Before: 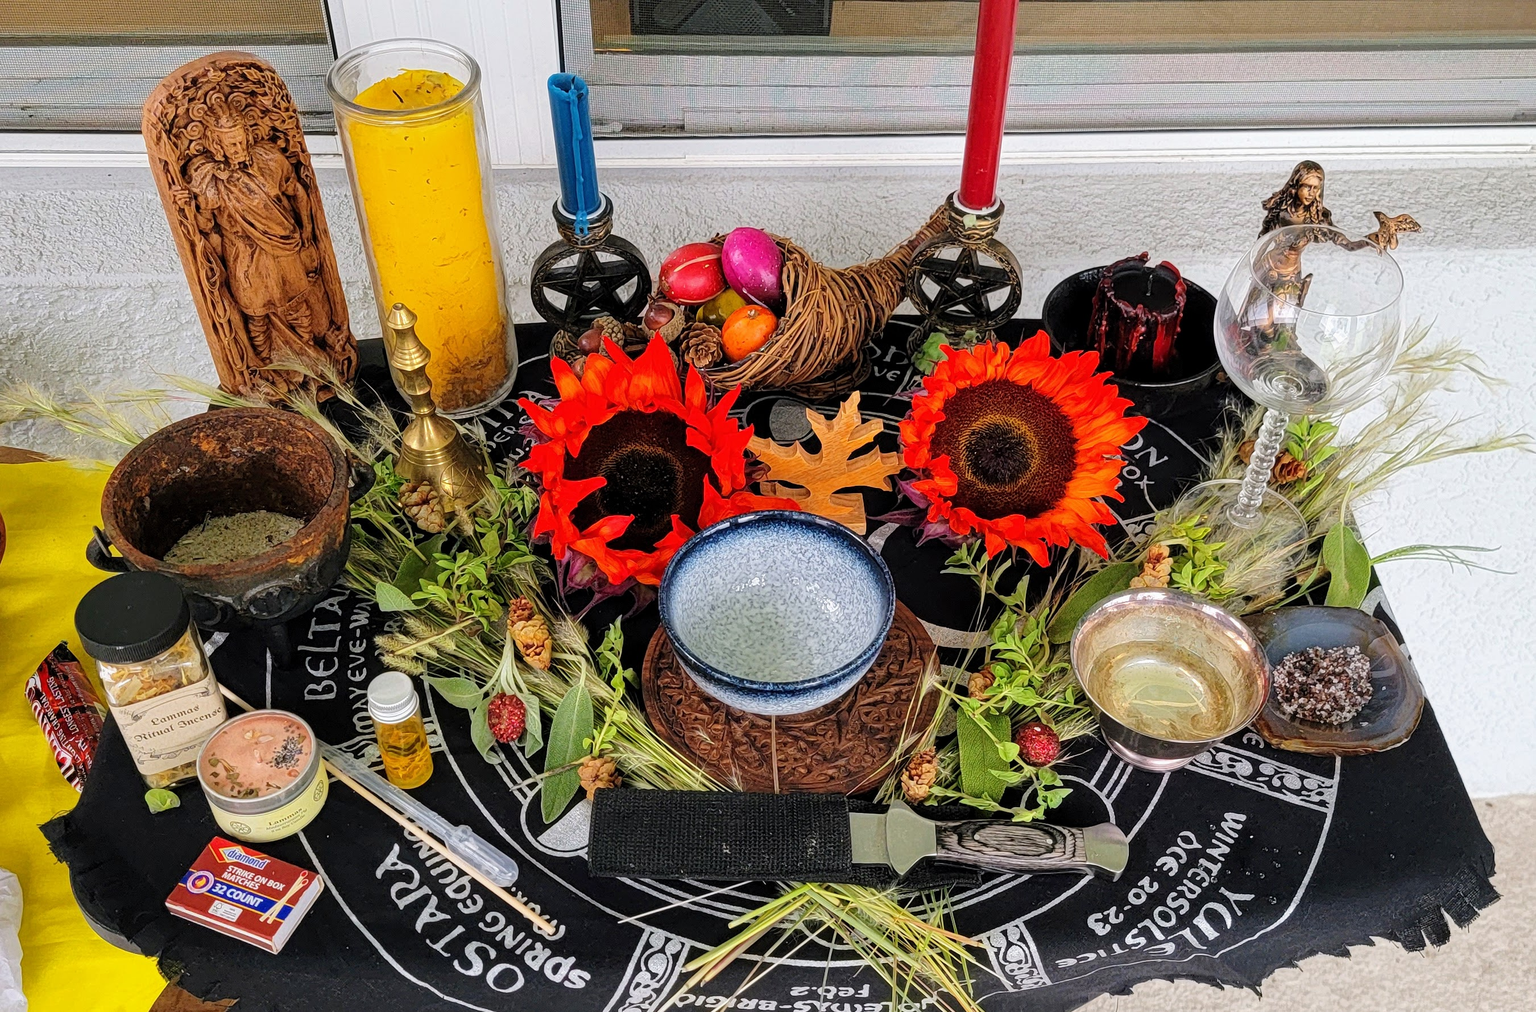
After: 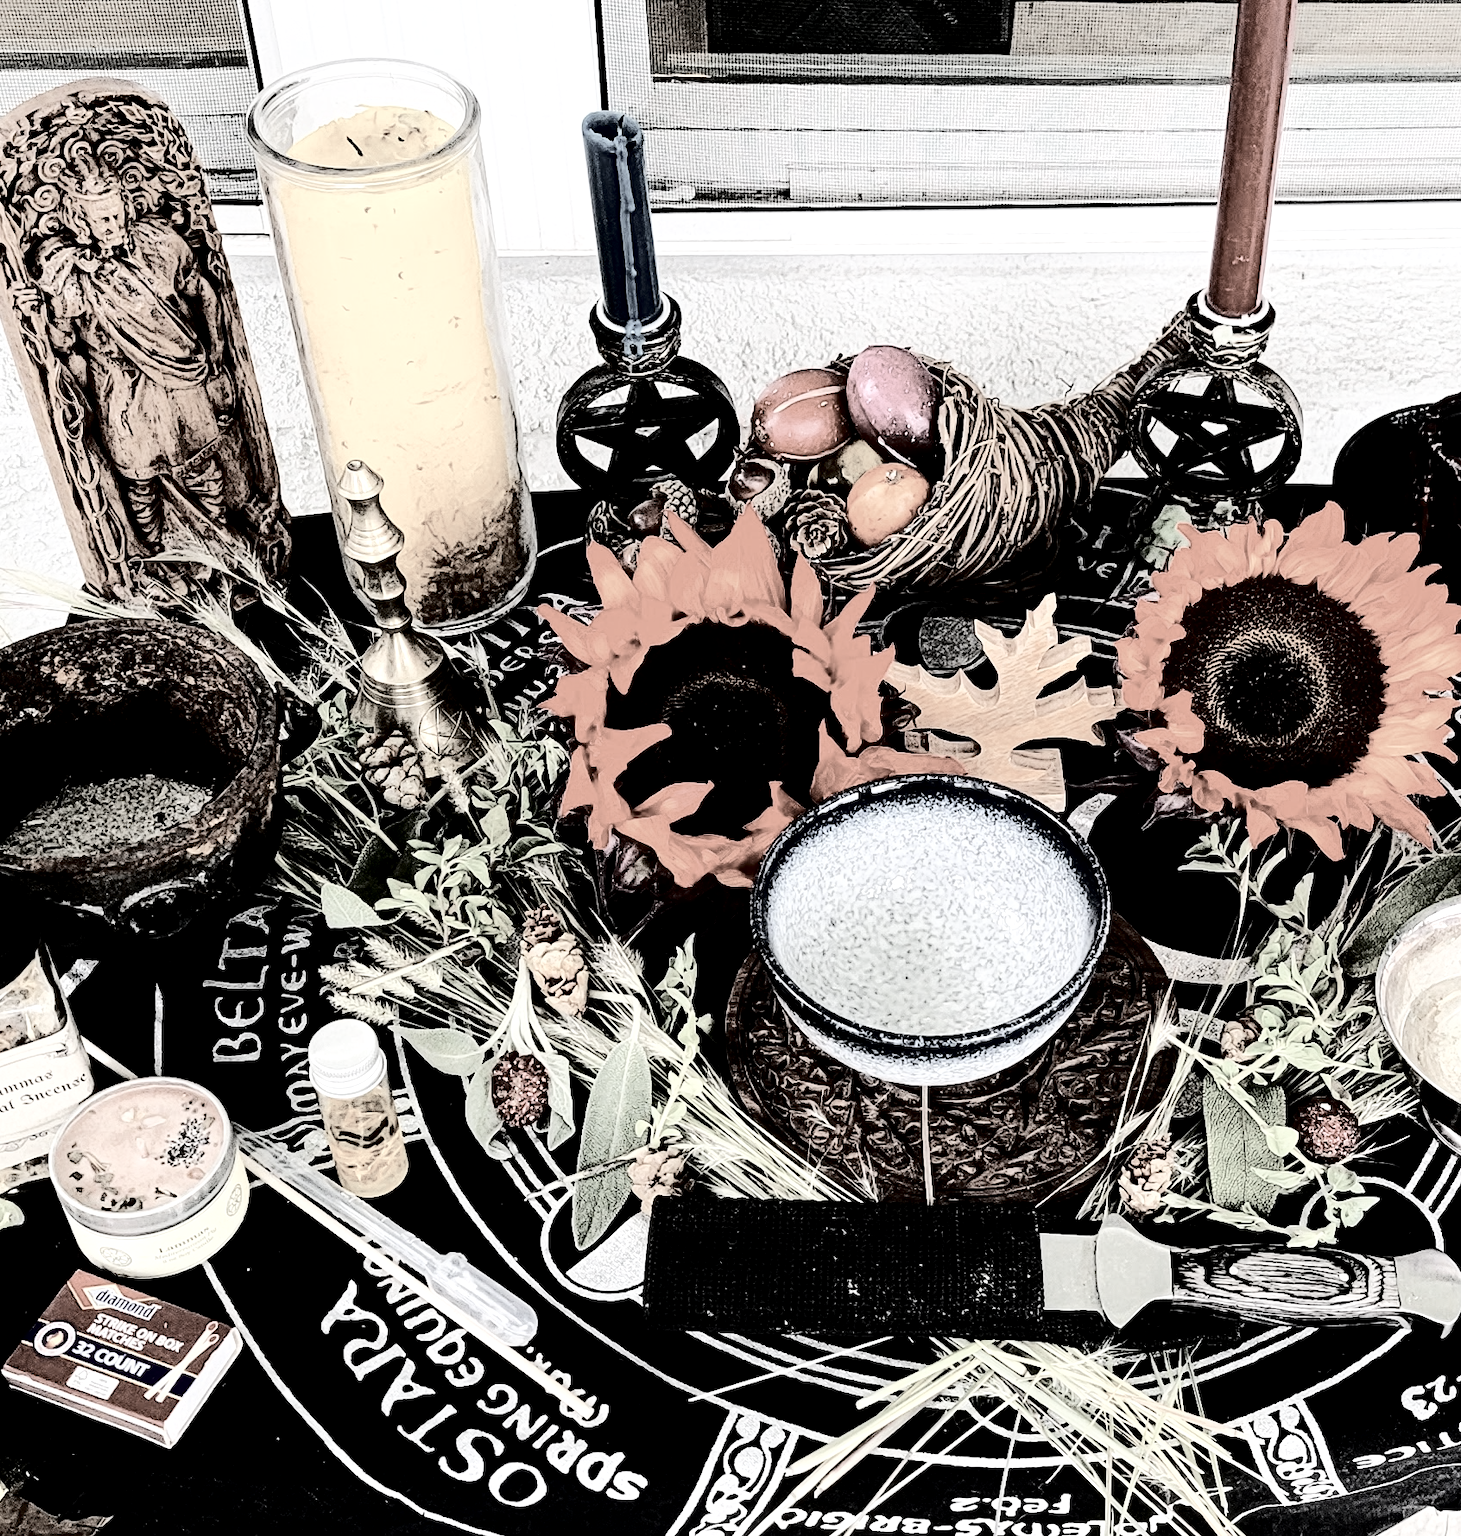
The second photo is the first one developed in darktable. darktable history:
base curve: curves: ch0 [(0, 0) (0.028, 0.03) (0.121, 0.232) (0.46, 0.748) (0.859, 0.968) (1, 1)]
color zones: curves: ch0 [(0, 0.5) (0.125, 0.4) (0.25, 0.5) (0.375, 0.4) (0.5, 0.4) (0.625, 0.35) (0.75, 0.35) (0.875, 0.5)]; ch1 [(0, 0.35) (0.125, 0.45) (0.25, 0.35) (0.375, 0.35) (0.5, 0.35) (0.625, 0.35) (0.75, 0.45) (0.875, 0.35)]; ch2 [(0, 0.6) (0.125, 0.5) (0.25, 0.5) (0.375, 0.6) (0.5, 0.6) (0.625, 0.5) (0.75, 0.5) (0.875, 0.5)]
local contrast: highlights 107%, shadows 102%, detail 119%, midtone range 0.2
contrast brightness saturation: brightness -0.247, saturation 0.202
tone curve: curves: ch0 [(0, 0) (0.086, 0.006) (0.148, 0.021) (0.245, 0.105) (0.374, 0.401) (0.444, 0.631) (0.778, 0.915) (1, 1)], color space Lab, independent channels, preserve colors none
color correction: highlights b* -0.059, saturation 0.17
crop: left 10.723%, right 26.579%
haze removal: adaptive false
